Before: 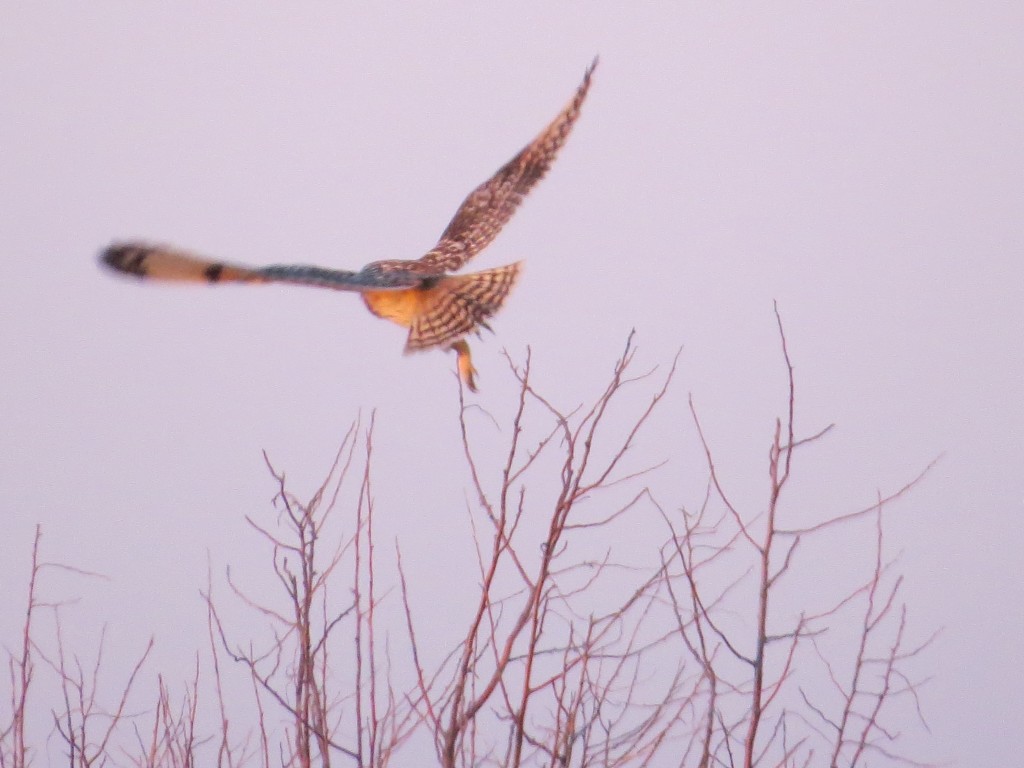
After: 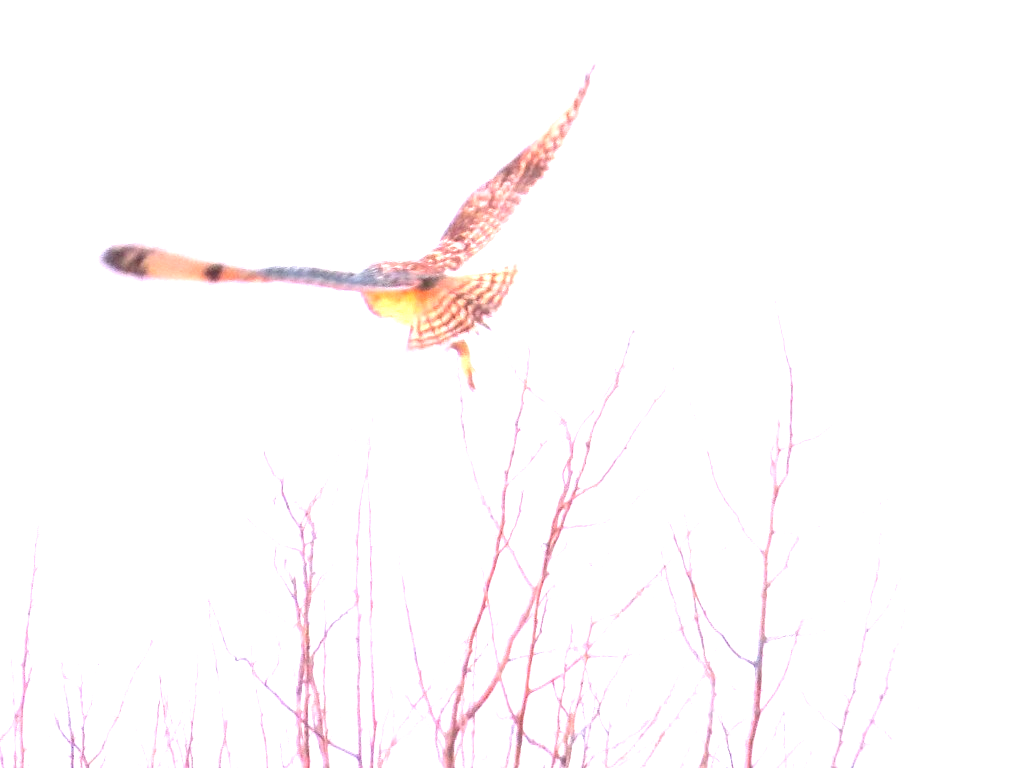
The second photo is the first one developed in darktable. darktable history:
exposure: black level correction 0, exposure 1.746 EV, compensate highlight preservation false
